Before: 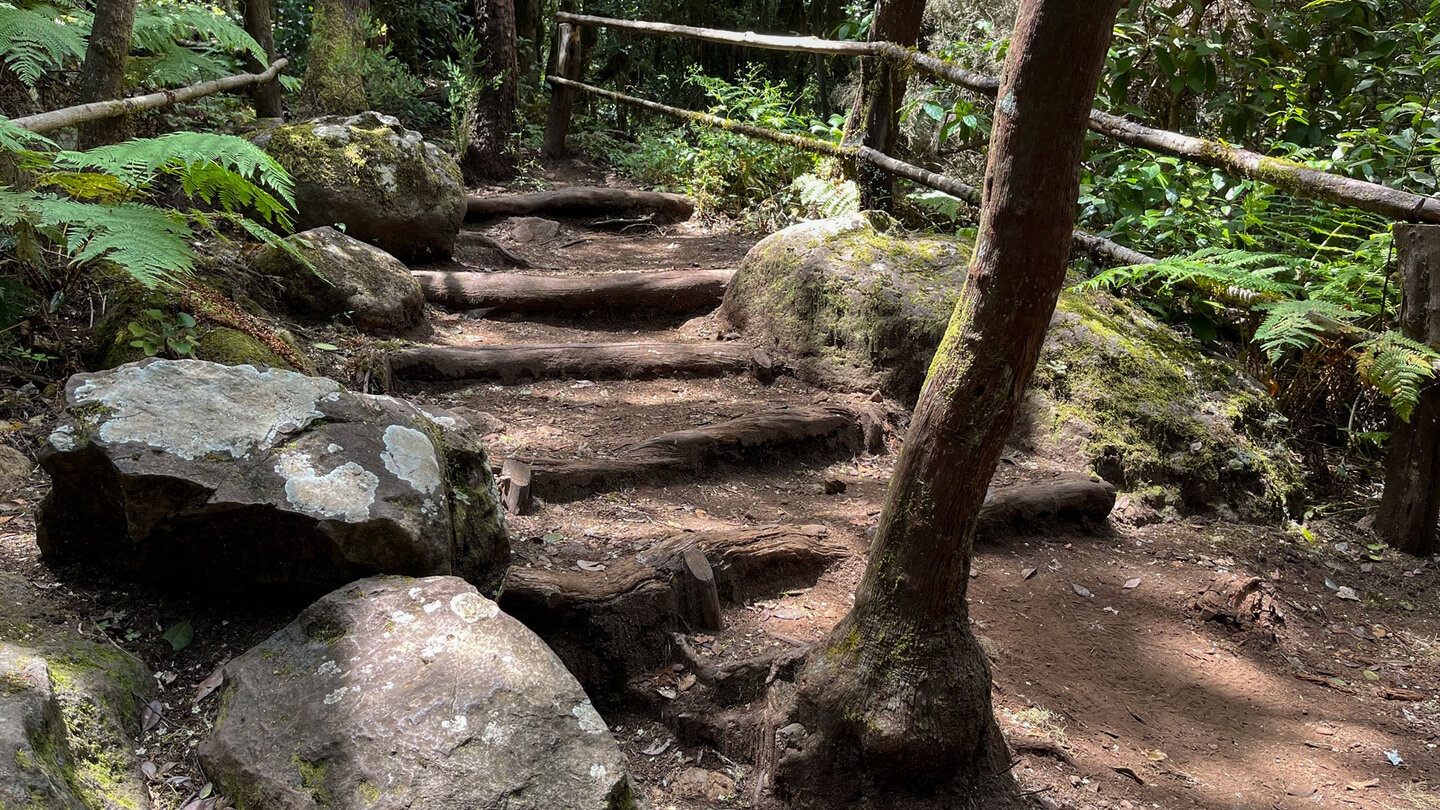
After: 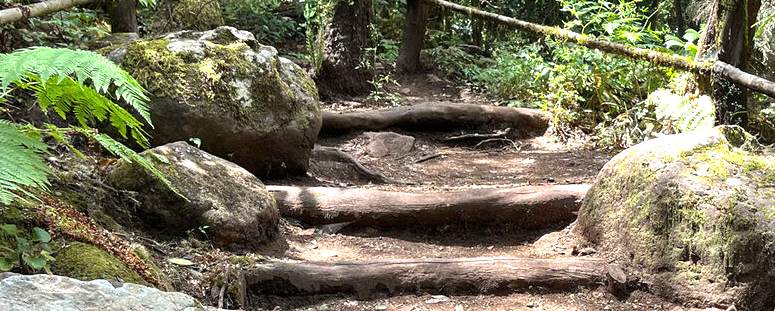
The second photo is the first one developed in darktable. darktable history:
exposure: black level correction 0, exposure 0.896 EV, compensate highlight preservation false
crop: left 10.133%, top 10.538%, right 36.015%, bottom 50.97%
vignetting: fall-off start 91.16%, dithering 8-bit output, unbound false
